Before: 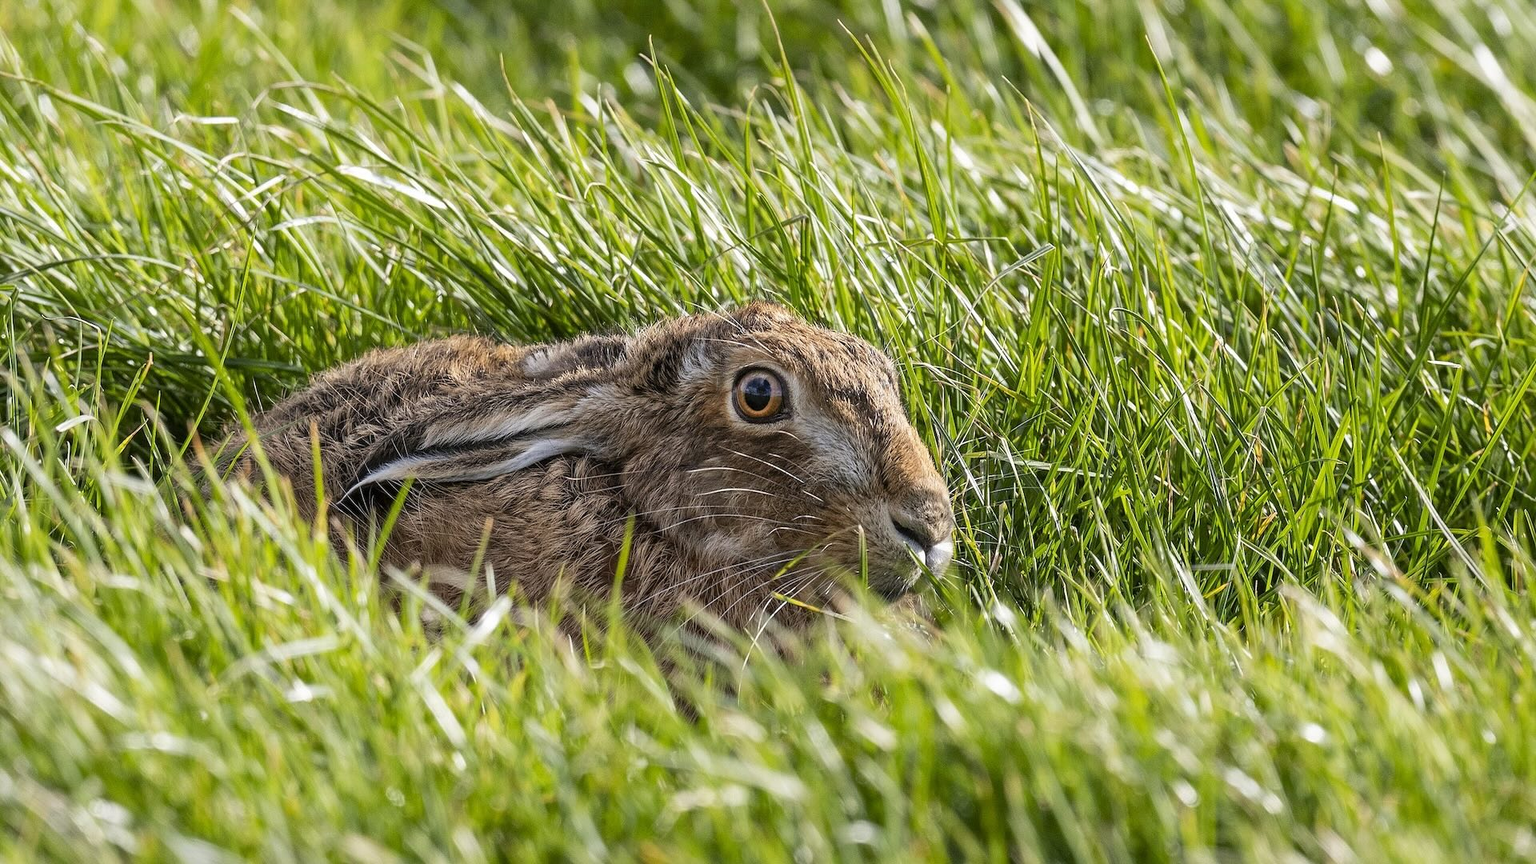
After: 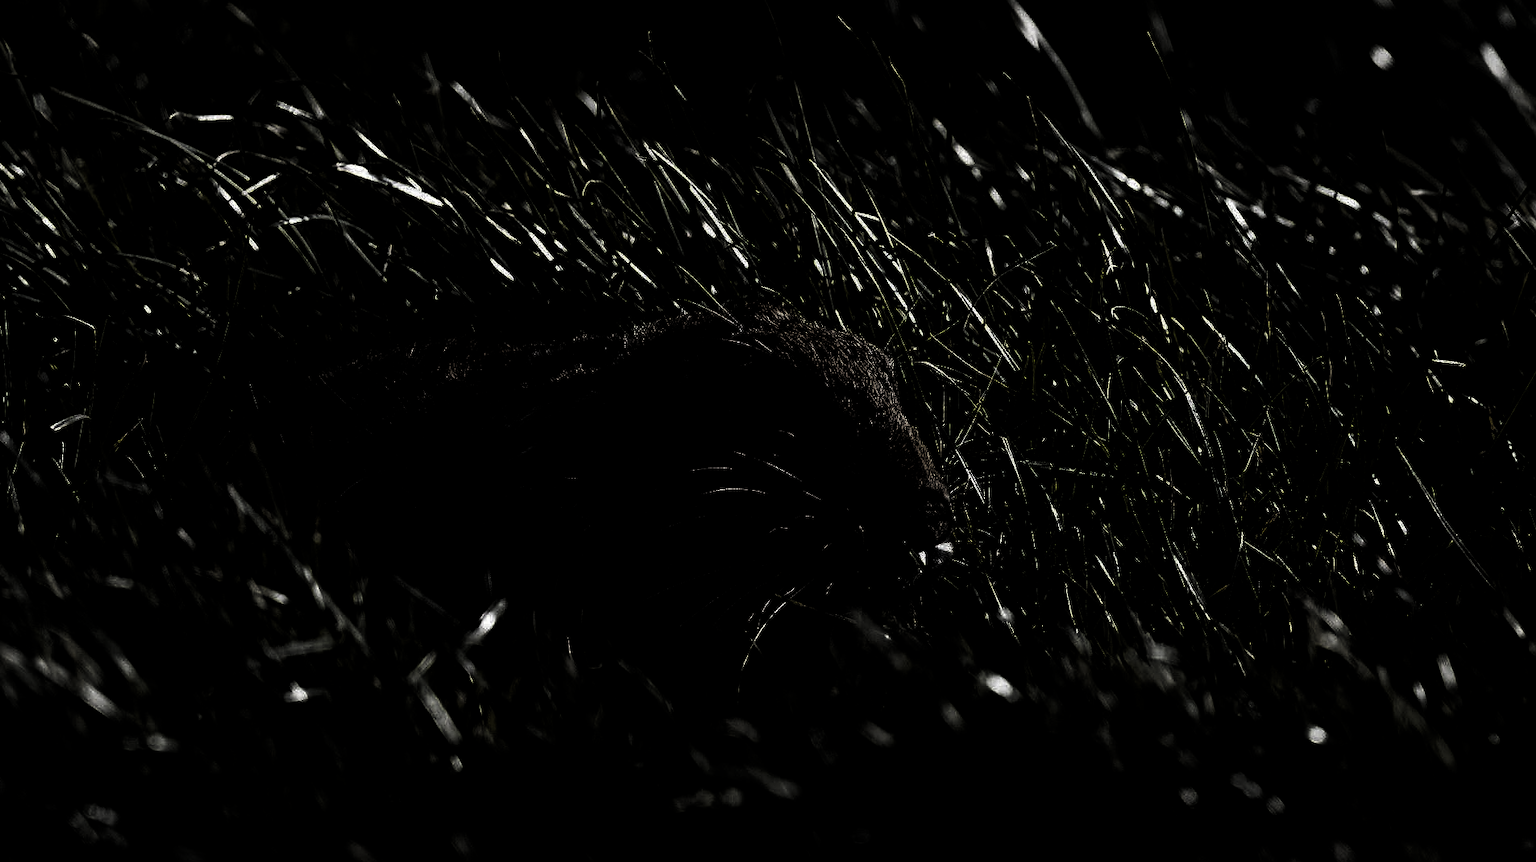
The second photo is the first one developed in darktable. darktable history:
crop: left 0.434%, top 0.485%, right 0.244%, bottom 0.386%
levels: levels [0.721, 0.937, 0.997]
